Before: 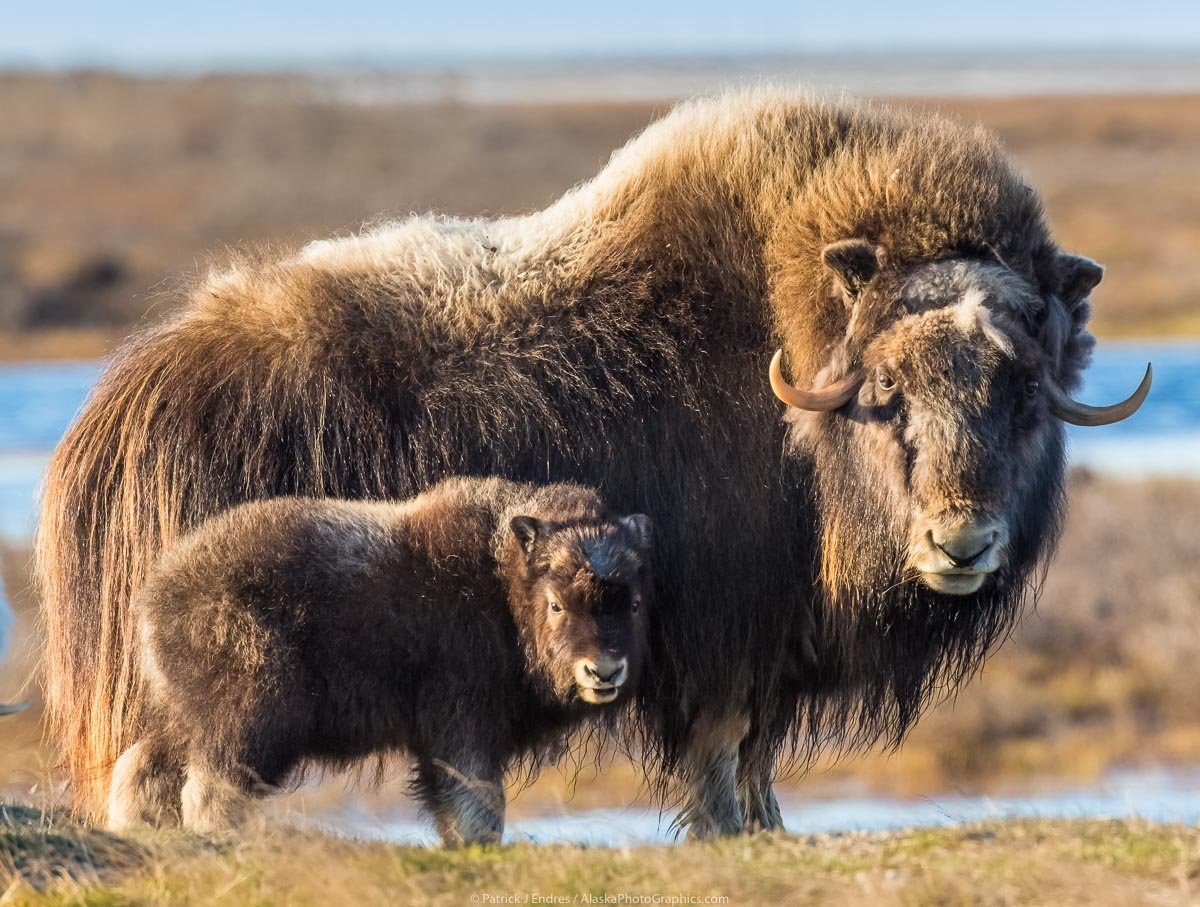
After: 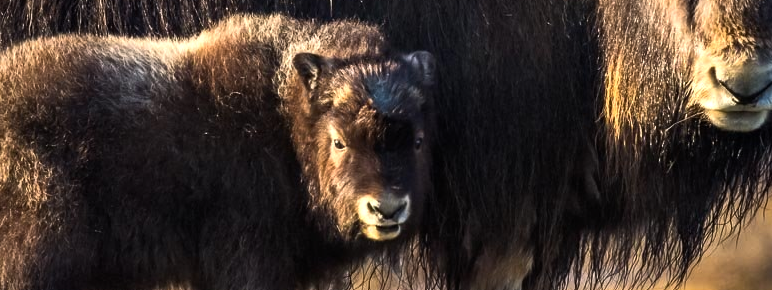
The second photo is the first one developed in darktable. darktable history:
crop: left 18.091%, top 51.13%, right 17.525%, bottom 16.85%
color balance rgb: perceptual brilliance grading › highlights 14.29%, perceptual brilliance grading › mid-tones -5.92%, perceptual brilliance grading › shadows -26.83%, global vibrance 31.18%
